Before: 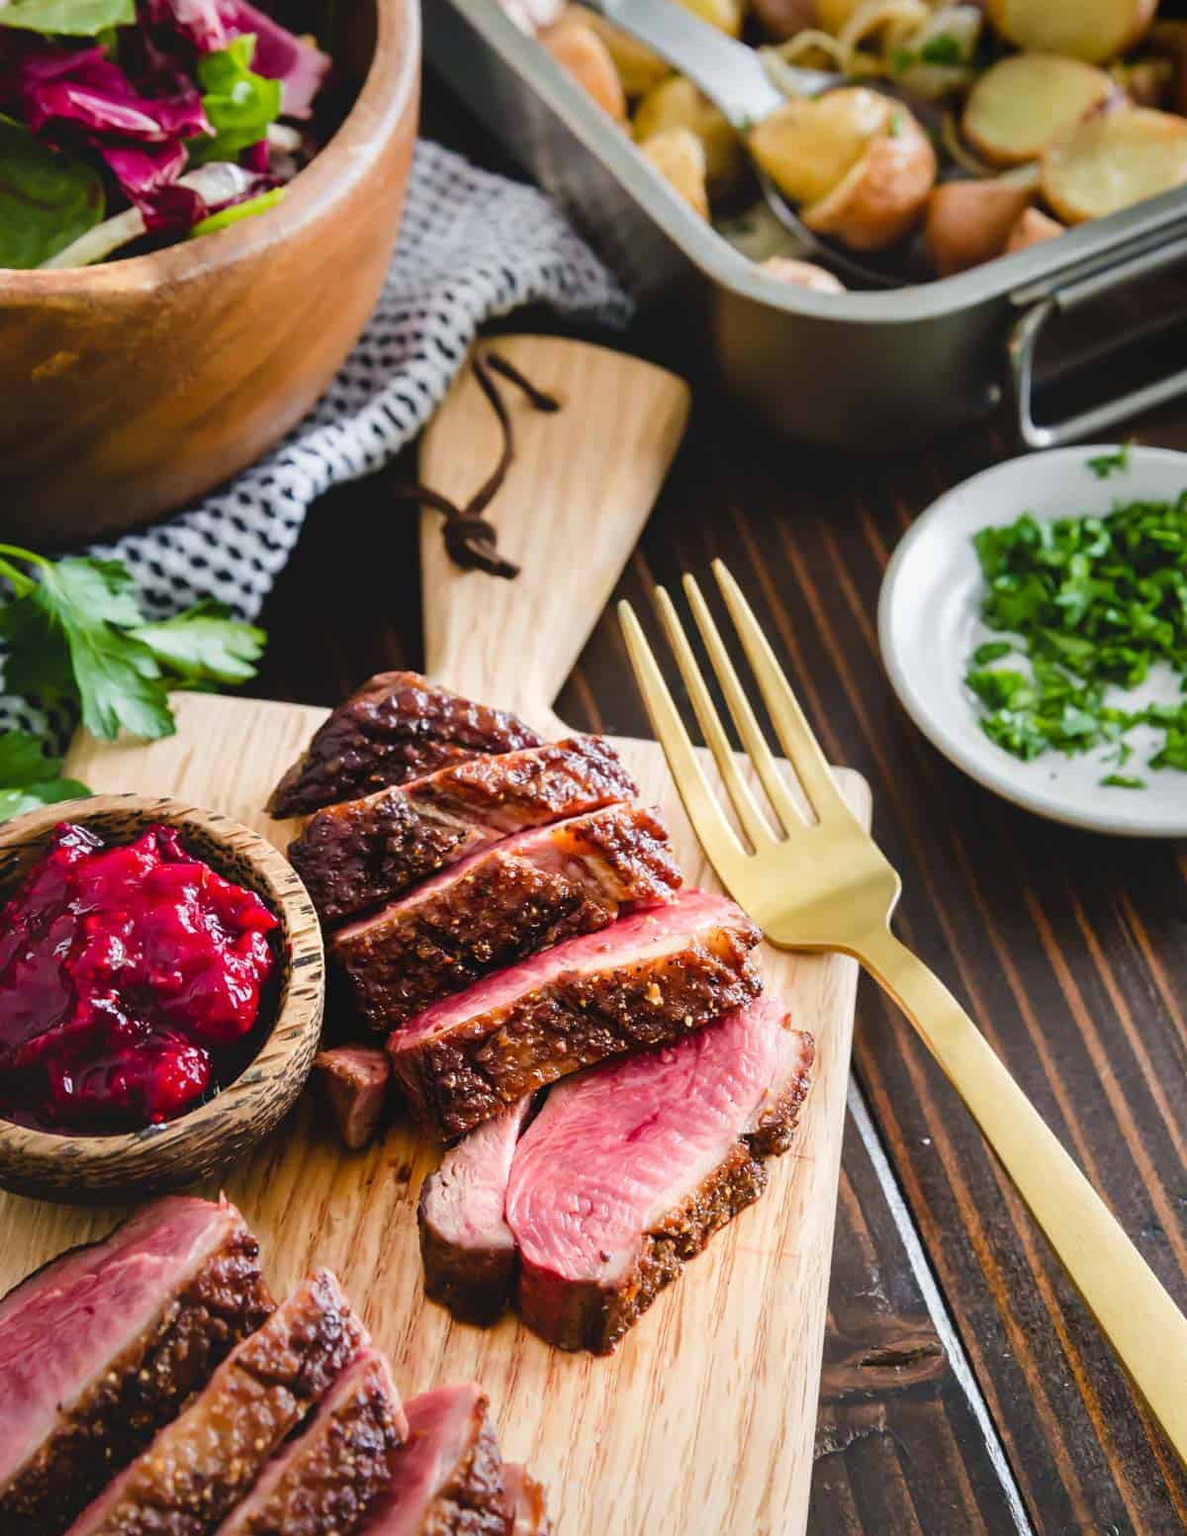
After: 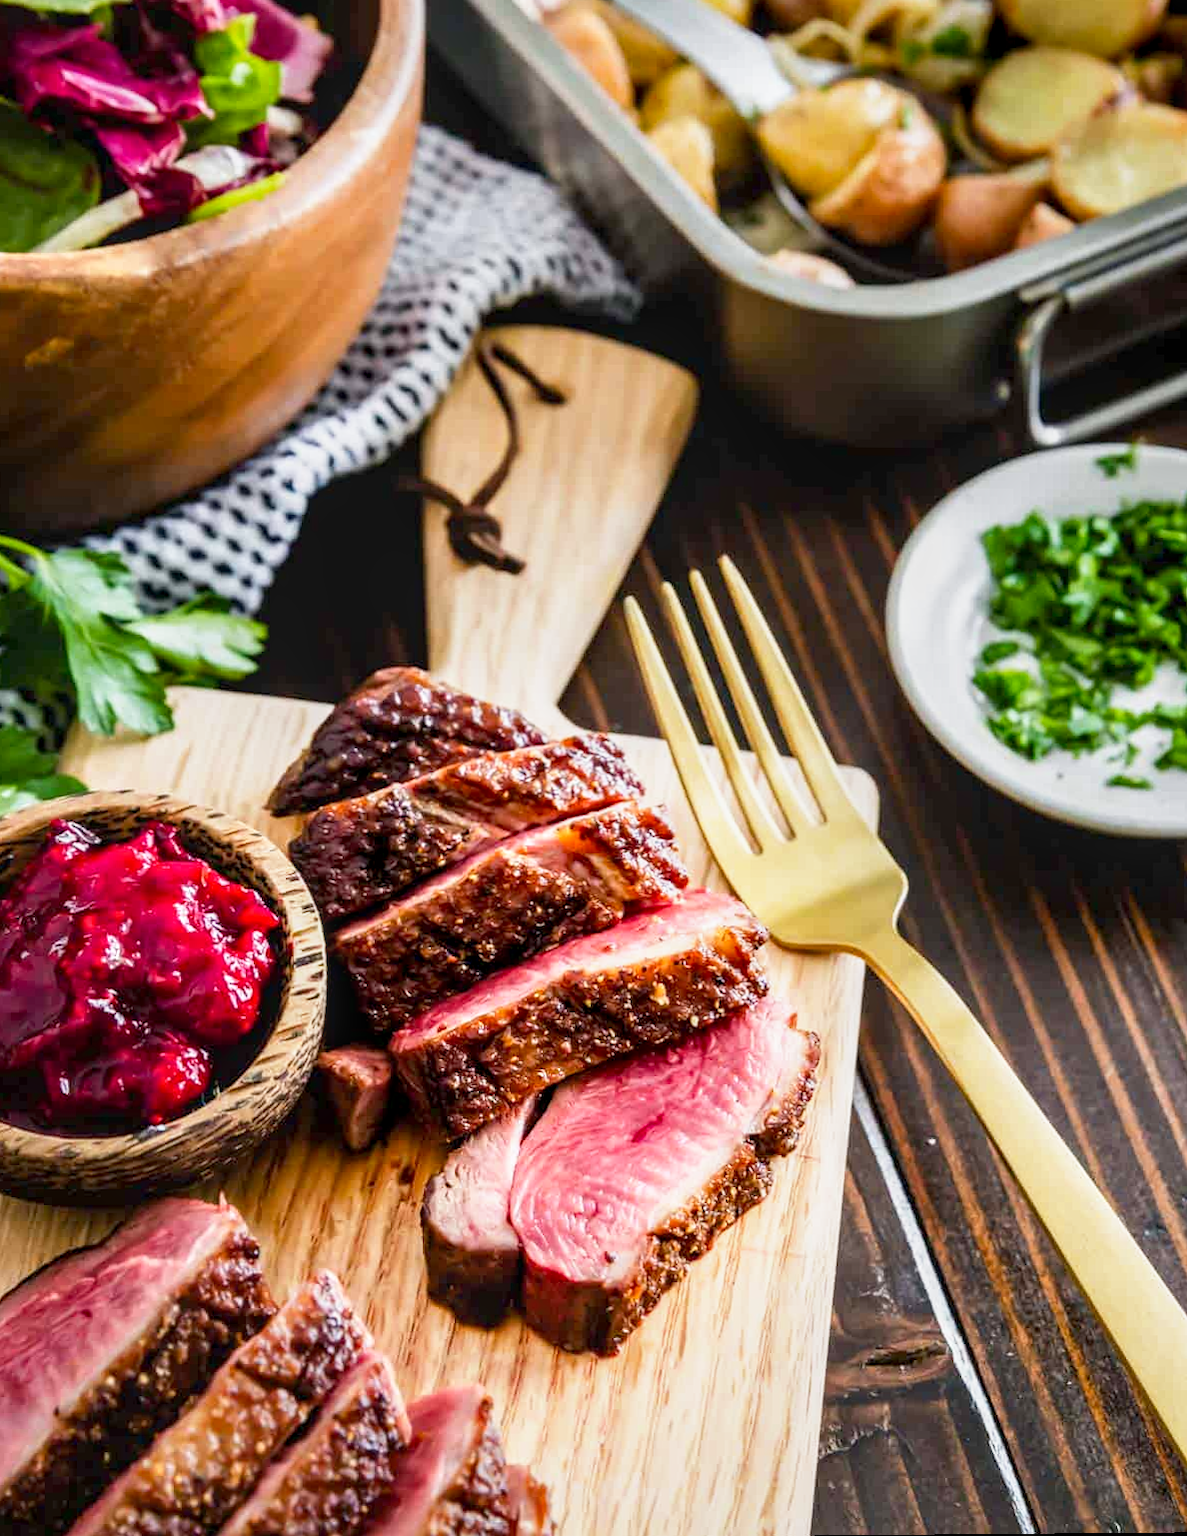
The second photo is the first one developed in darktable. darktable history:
base curve: curves: ch0 [(0, 0) (0.579, 0.807) (1, 1)], preserve colors none
exposure: black level correction 0.006, exposure -0.226 EV, compensate highlight preservation false
local contrast: on, module defaults
white balance: emerald 1
rotate and perspective: rotation 0.174°, lens shift (vertical) 0.013, lens shift (horizontal) 0.019, shear 0.001, automatic cropping original format, crop left 0.007, crop right 0.991, crop top 0.016, crop bottom 0.997
